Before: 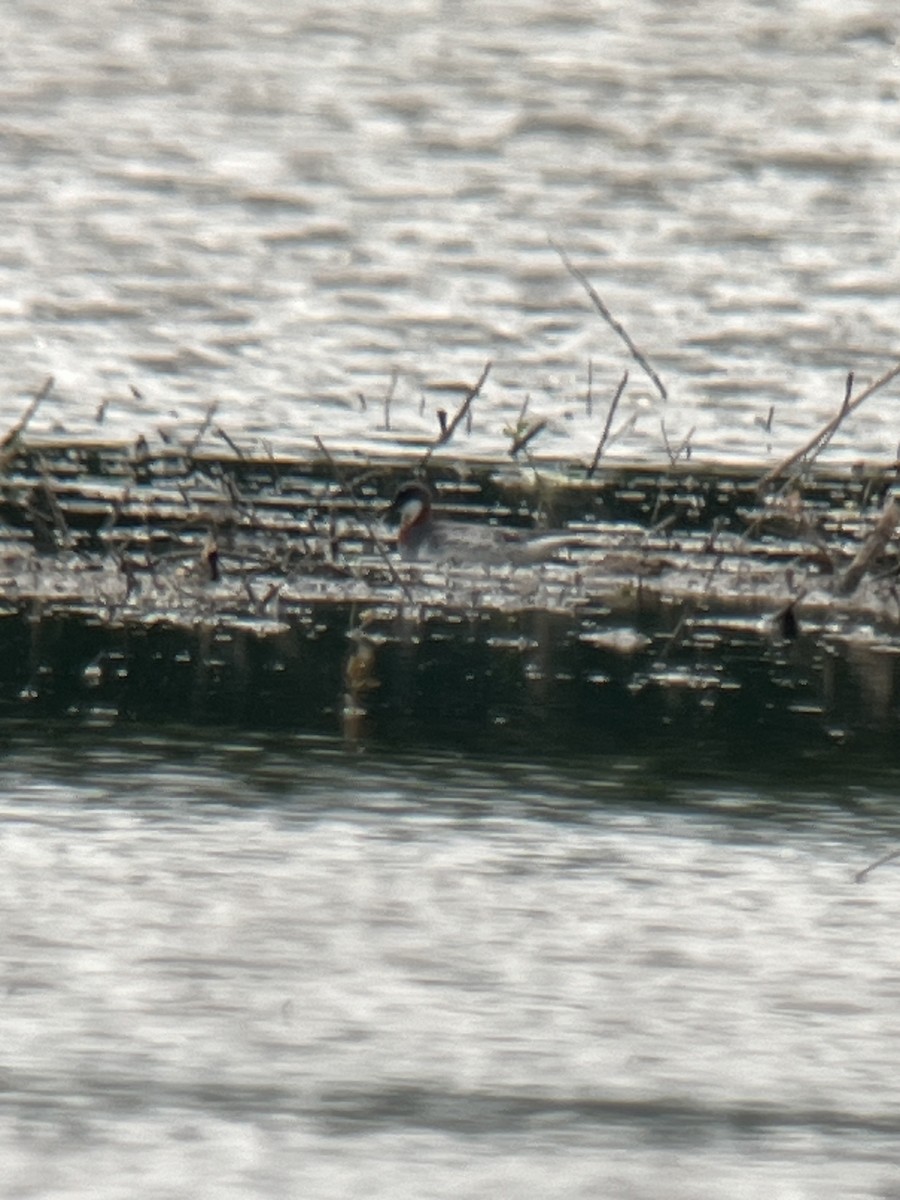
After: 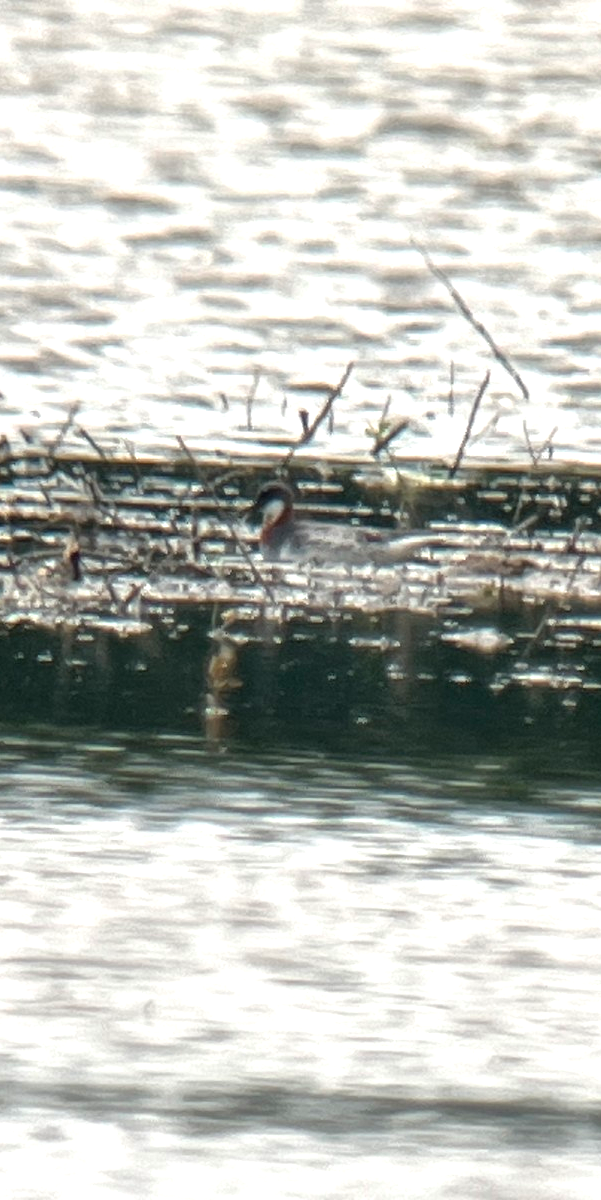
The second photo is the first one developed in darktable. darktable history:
local contrast: on, module defaults
exposure: black level correction 0, exposure 0.69 EV, compensate highlight preservation false
crop and rotate: left 15.346%, right 17.827%
